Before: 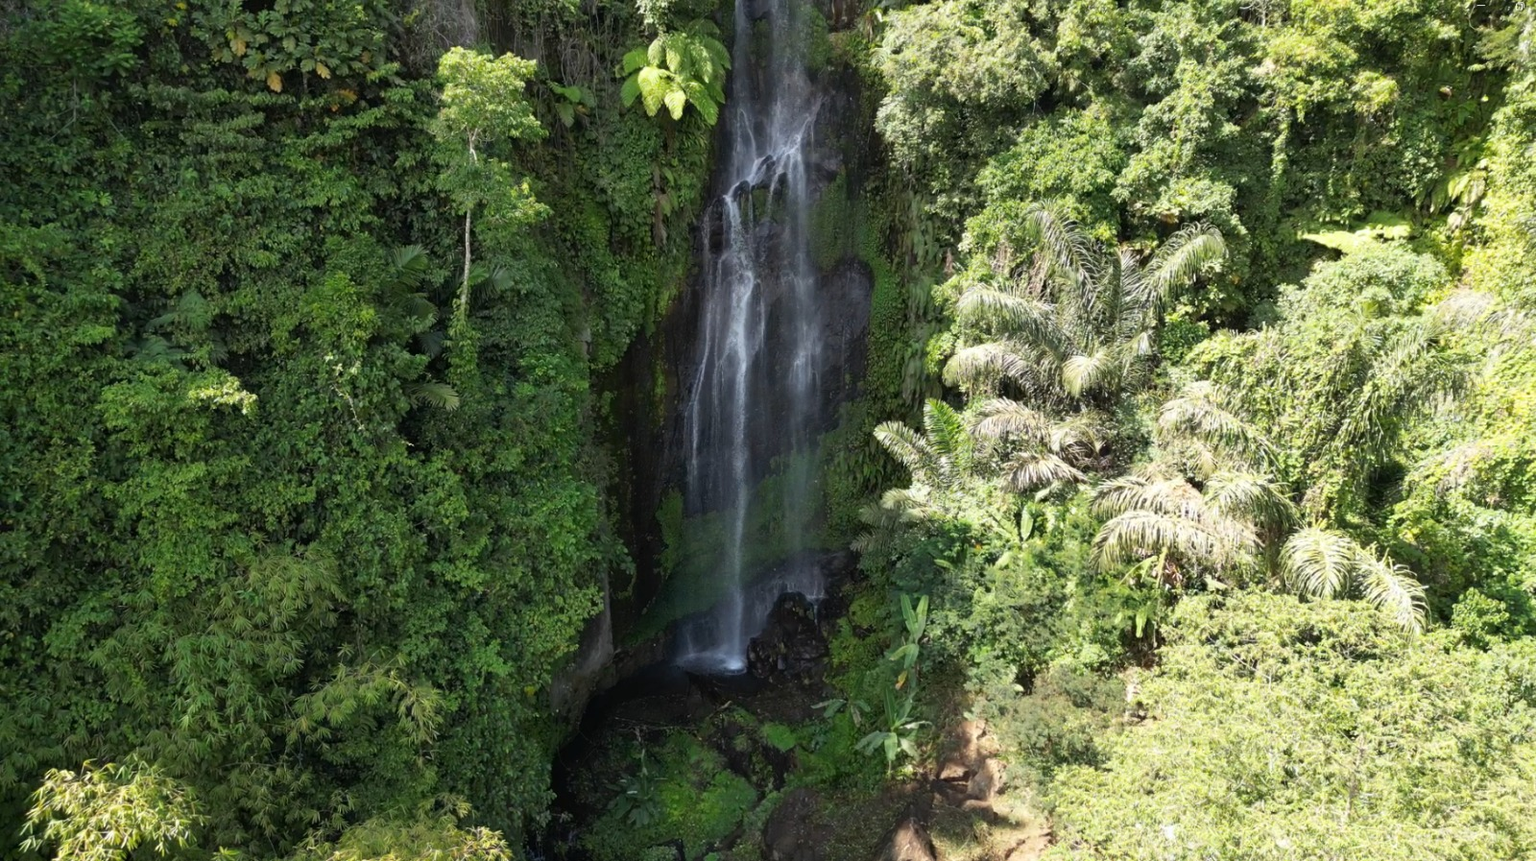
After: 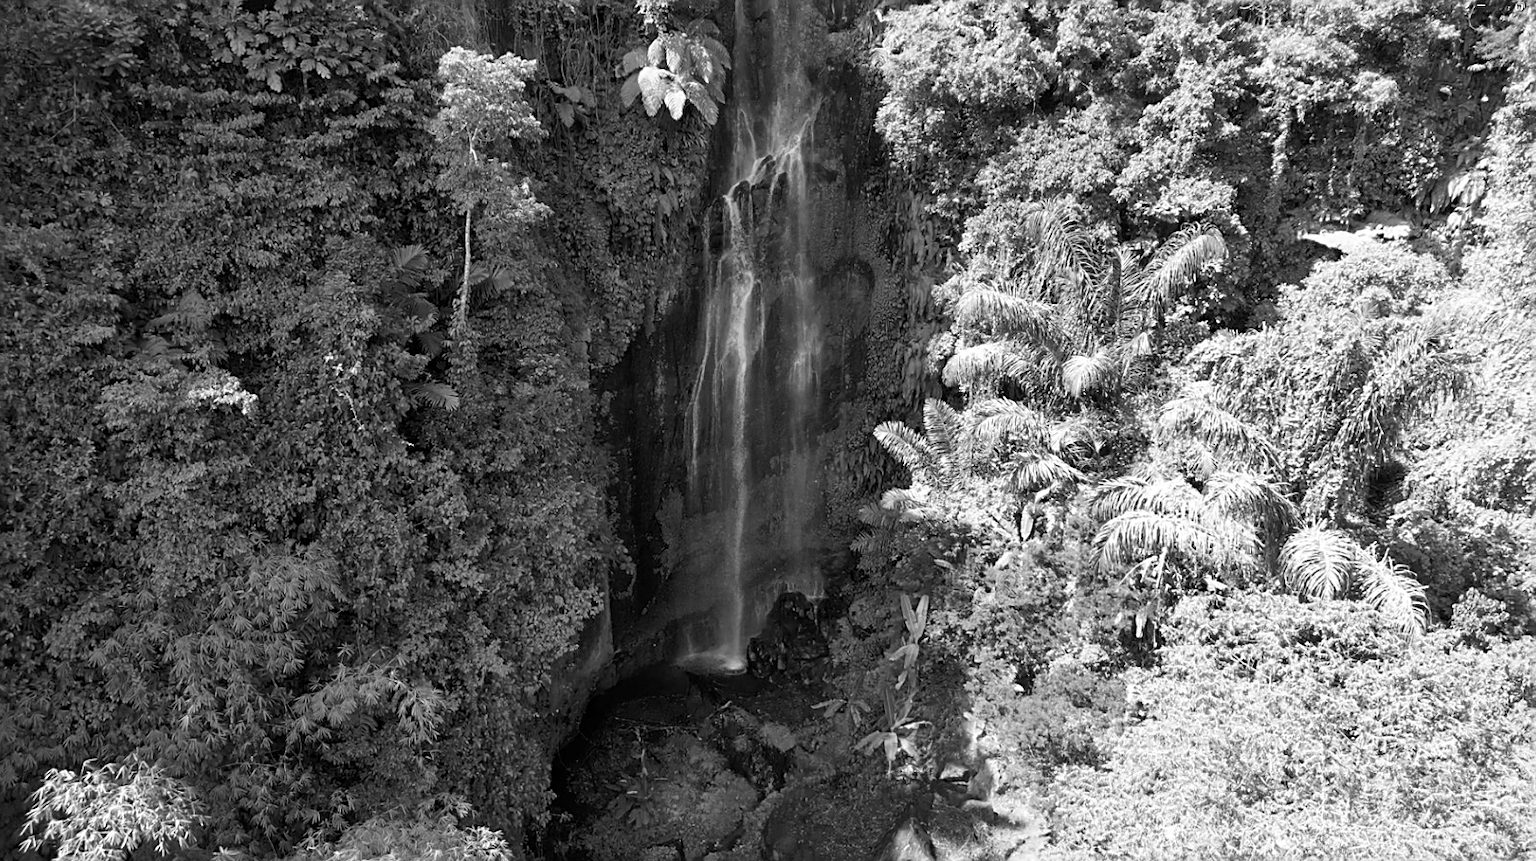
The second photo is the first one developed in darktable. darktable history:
sharpen: on, module defaults
local contrast: mode bilateral grid, contrast 20, coarseness 50, detail 120%, midtone range 0.2
monochrome: on, module defaults
